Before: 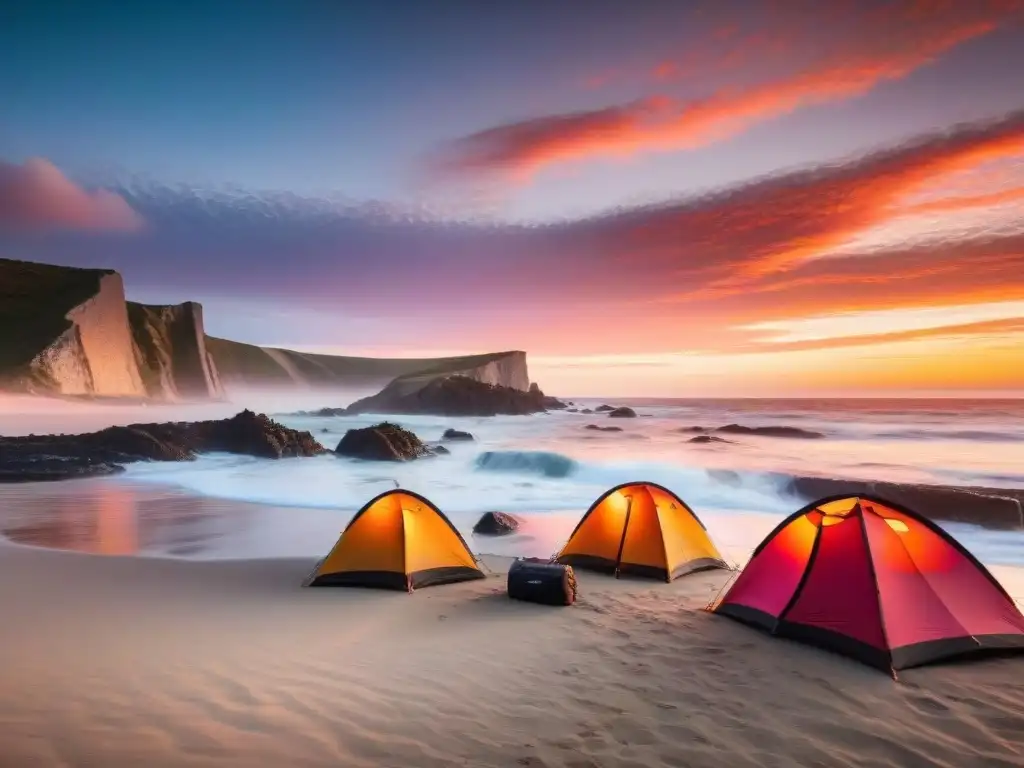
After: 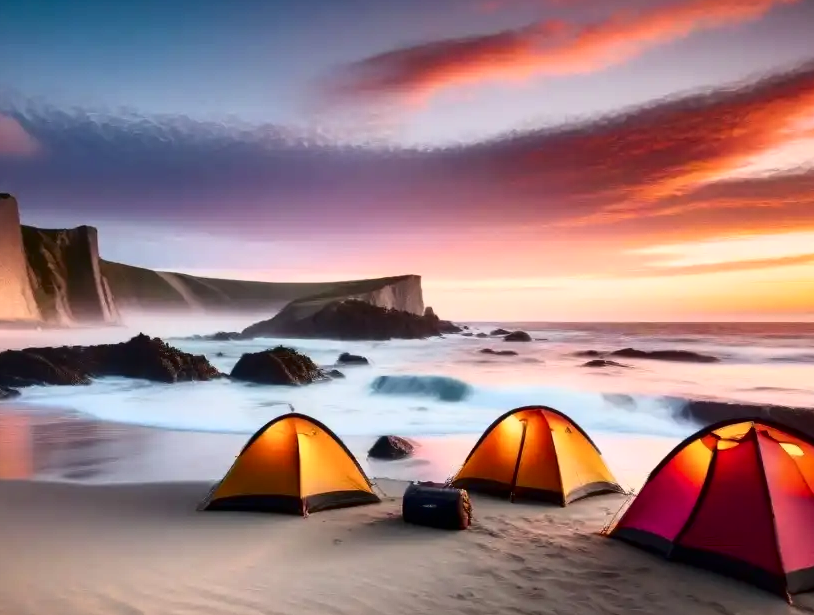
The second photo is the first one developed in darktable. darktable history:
crop and rotate: left 10.347%, top 9.936%, right 10.072%, bottom 9.982%
tone curve: curves: ch0 [(0, 0) (0.042, 0.01) (0.223, 0.123) (0.59, 0.574) (0.802, 0.868) (1, 1)], color space Lab, independent channels, preserve colors none
